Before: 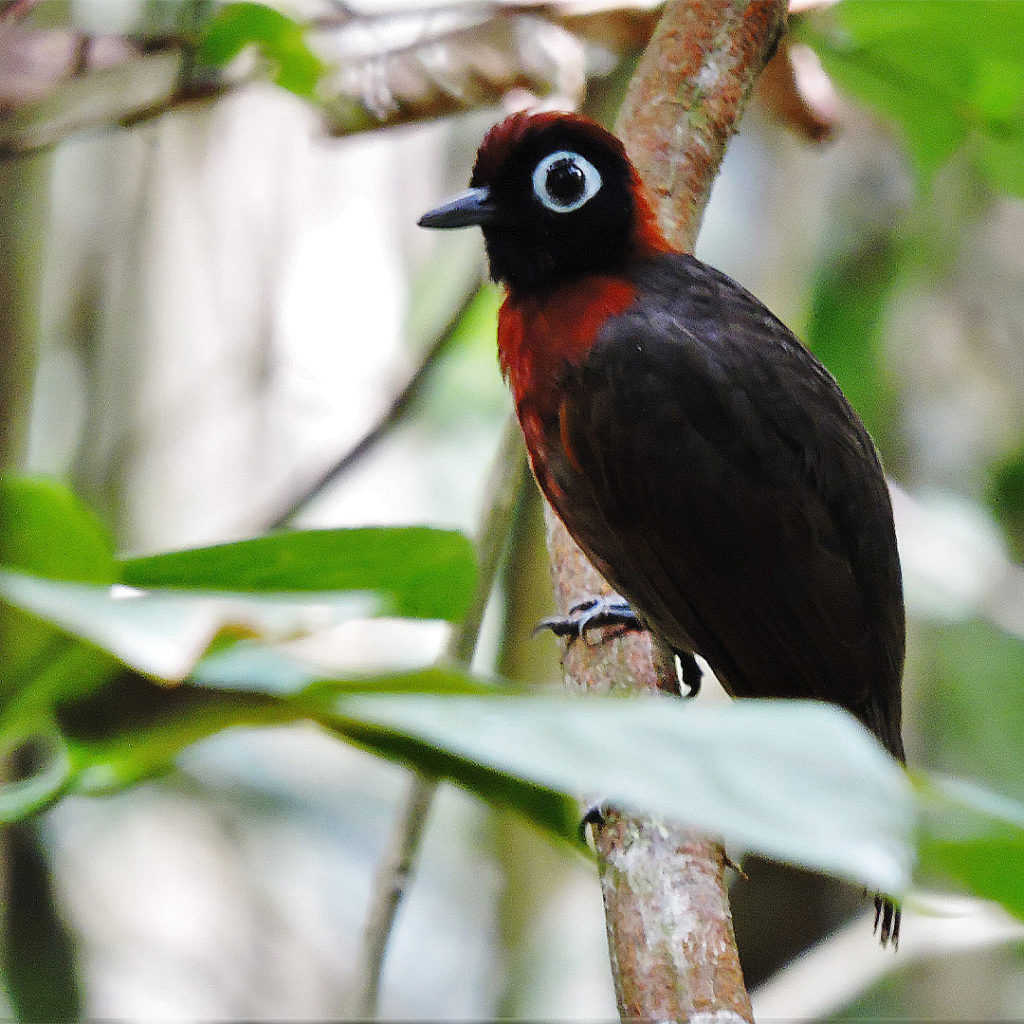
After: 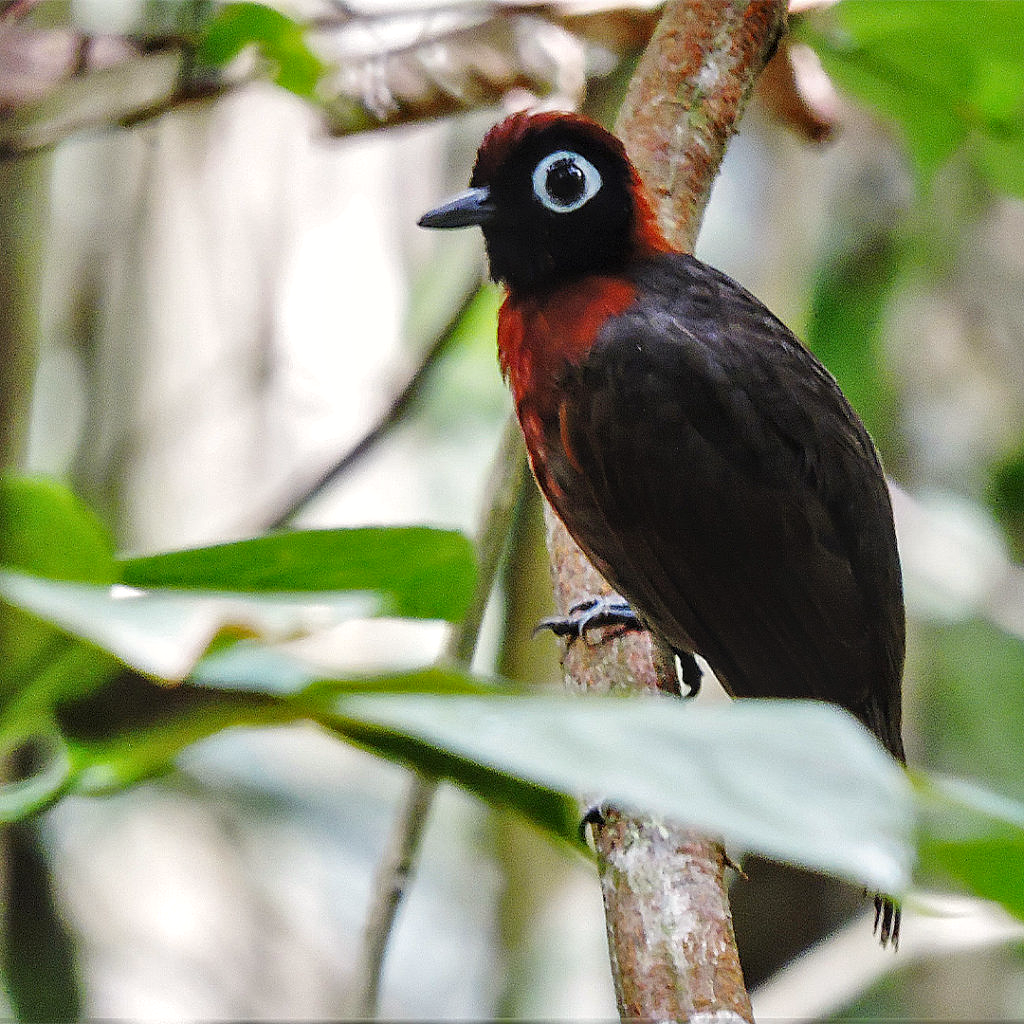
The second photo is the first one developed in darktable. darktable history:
local contrast: on, module defaults
color calibration: x 0.342, y 0.355, temperature 5146 K
sharpen: amount 0.2
